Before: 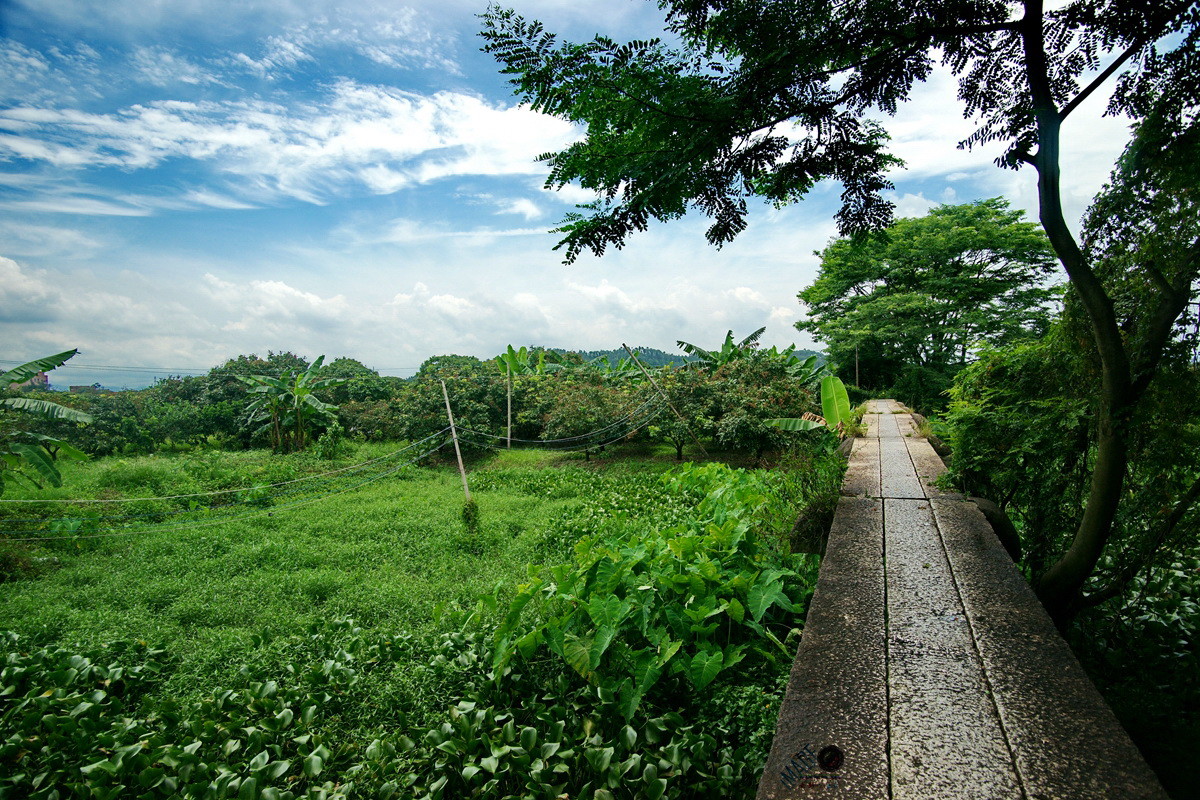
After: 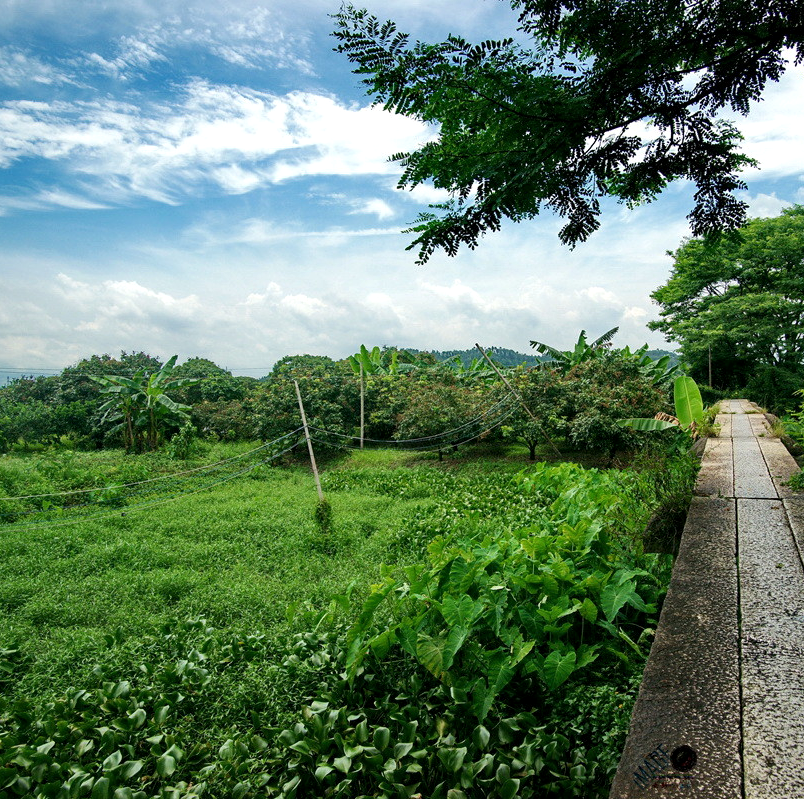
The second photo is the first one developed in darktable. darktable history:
crop and rotate: left 12.252%, right 20.674%
local contrast: highlights 103%, shadows 100%, detail 120%, midtone range 0.2
